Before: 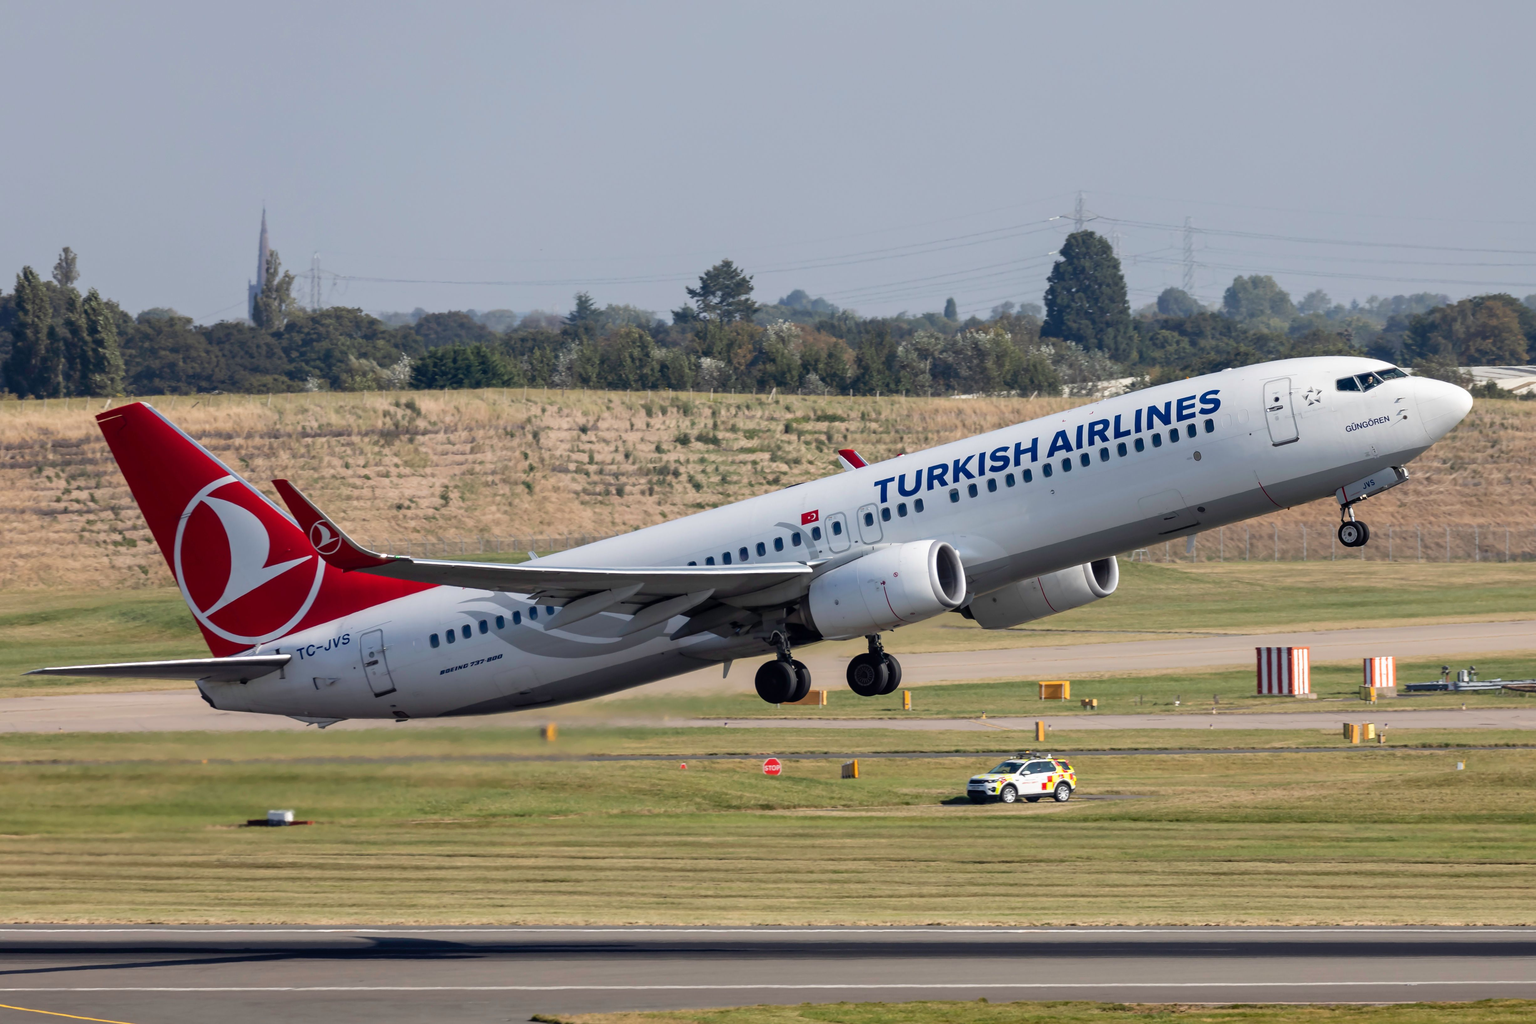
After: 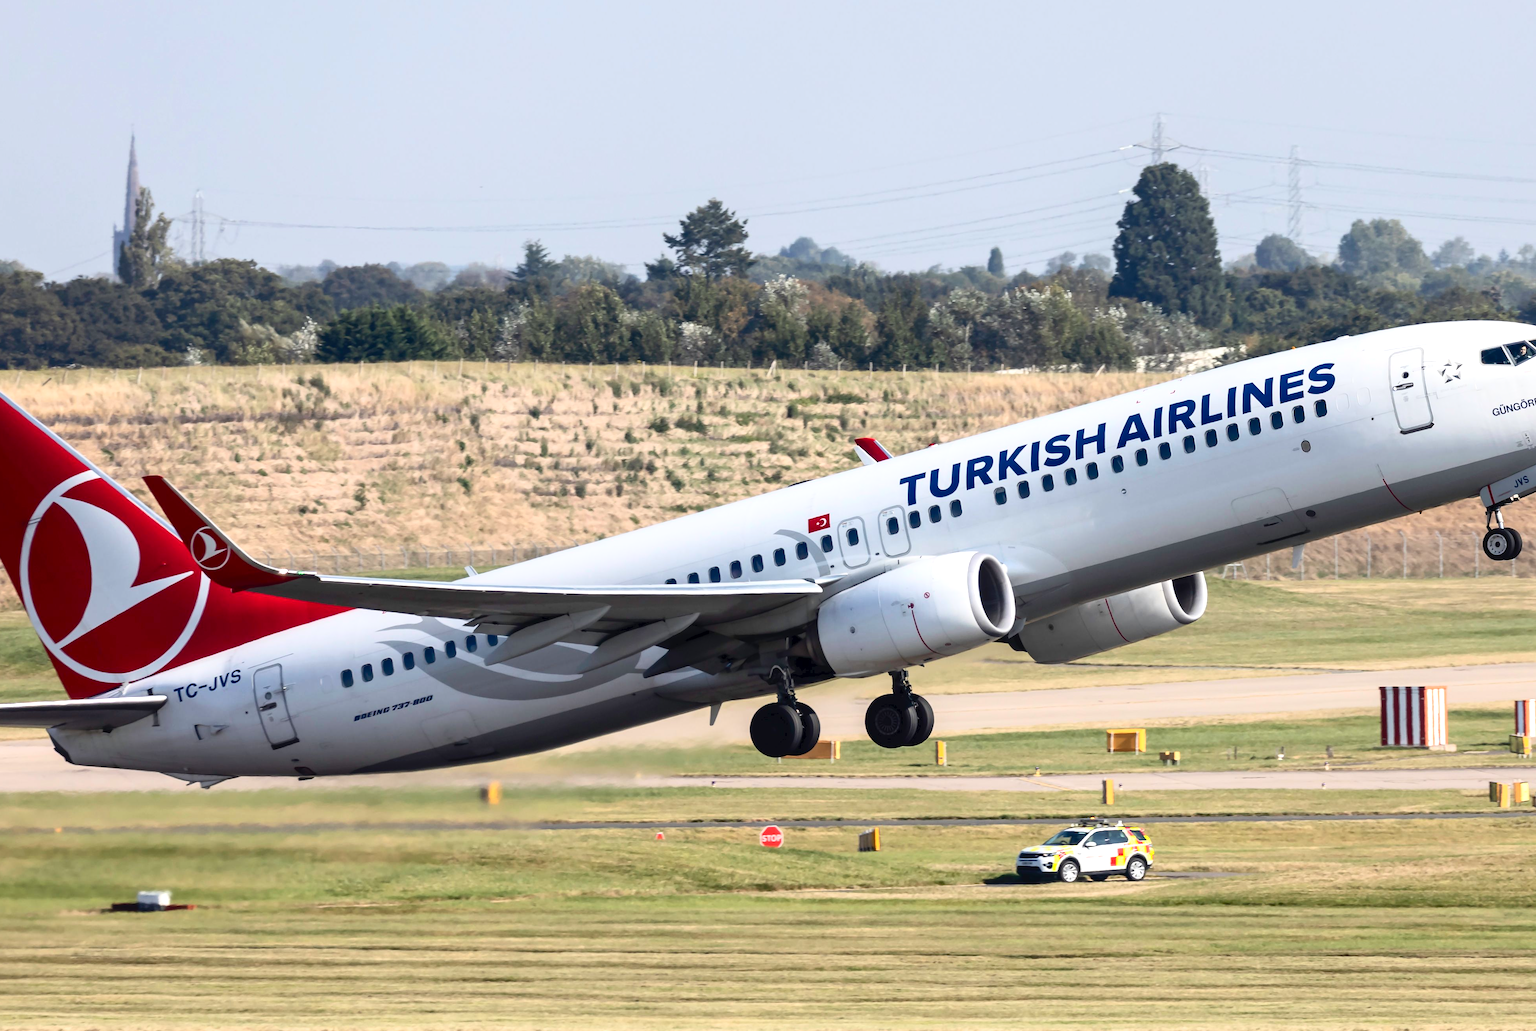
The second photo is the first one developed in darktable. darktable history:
crop and rotate: left 10.33%, top 9.894%, right 10.084%, bottom 9.907%
exposure: black level correction 0.001, exposure 0.498 EV, compensate highlight preservation false
tone curve: curves: ch0 [(0, 0) (0.003, 0.036) (0.011, 0.04) (0.025, 0.042) (0.044, 0.052) (0.069, 0.066) (0.1, 0.085) (0.136, 0.106) (0.177, 0.144) (0.224, 0.188) (0.277, 0.241) (0.335, 0.307) (0.399, 0.382) (0.468, 0.466) (0.543, 0.56) (0.623, 0.672) (0.709, 0.772) (0.801, 0.876) (0.898, 0.949) (1, 1)], color space Lab, independent channels, preserve colors none
